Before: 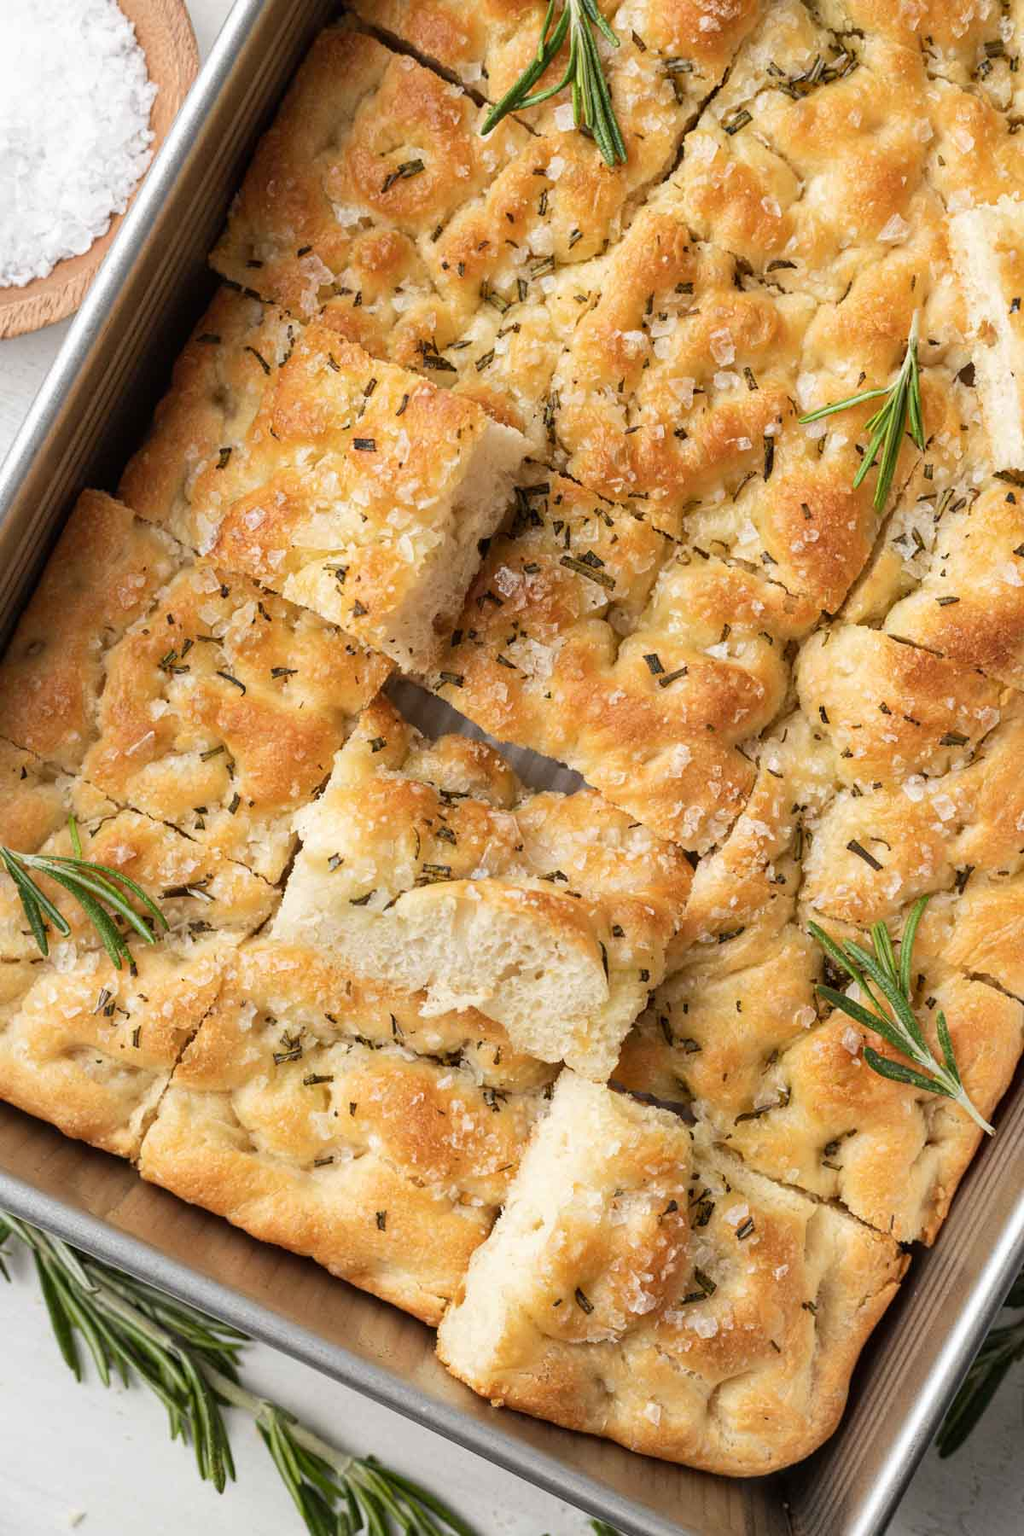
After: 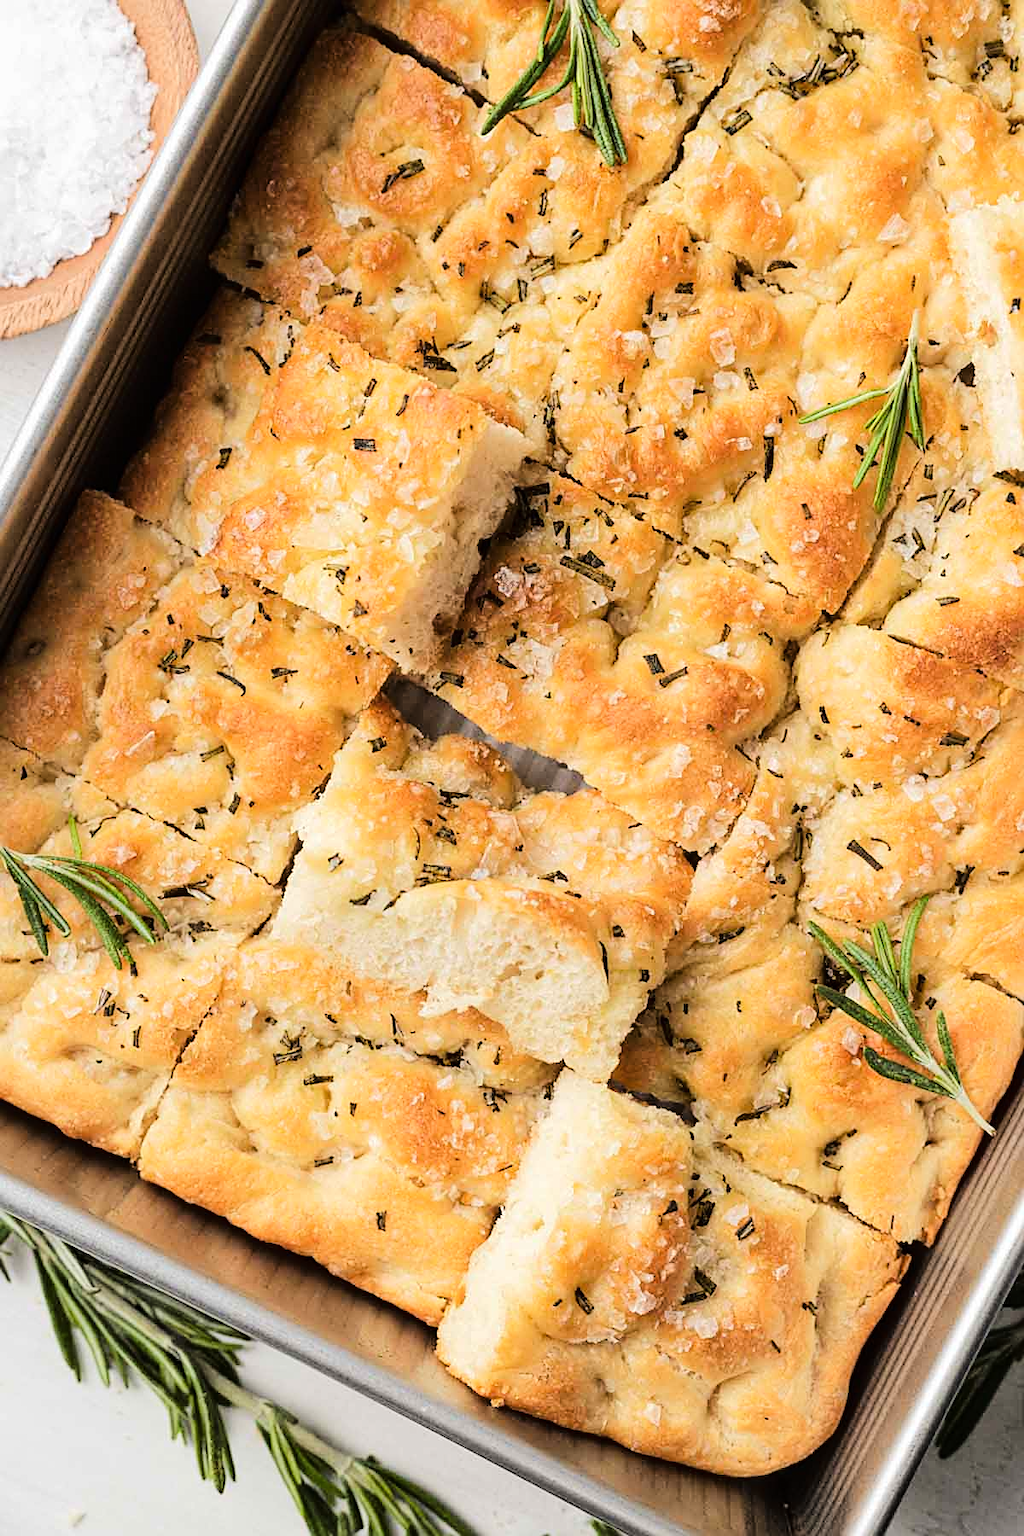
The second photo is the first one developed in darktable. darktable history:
tone curve: curves: ch0 [(0, 0) (0.003, 0.002) (0.011, 0.006) (0.025, 0.012) (0.044, 0.021) (0.069, 0.027) (0.1, 0.035) (0.136, 0.06) (0.177, 0.108) (0.224, 0.173) (0.277, 0.26) (0.335, 0.353) (0.399, 0.453) (0.468, 0.555) (0.543, 0.641) (0.623, 0.724) (0.709, 0.792) (0.801, 0.857) (0.898, 0.918) (1, 1)], color space Lab, linked channels, preserve colors none
sharpen: on, module defaults
